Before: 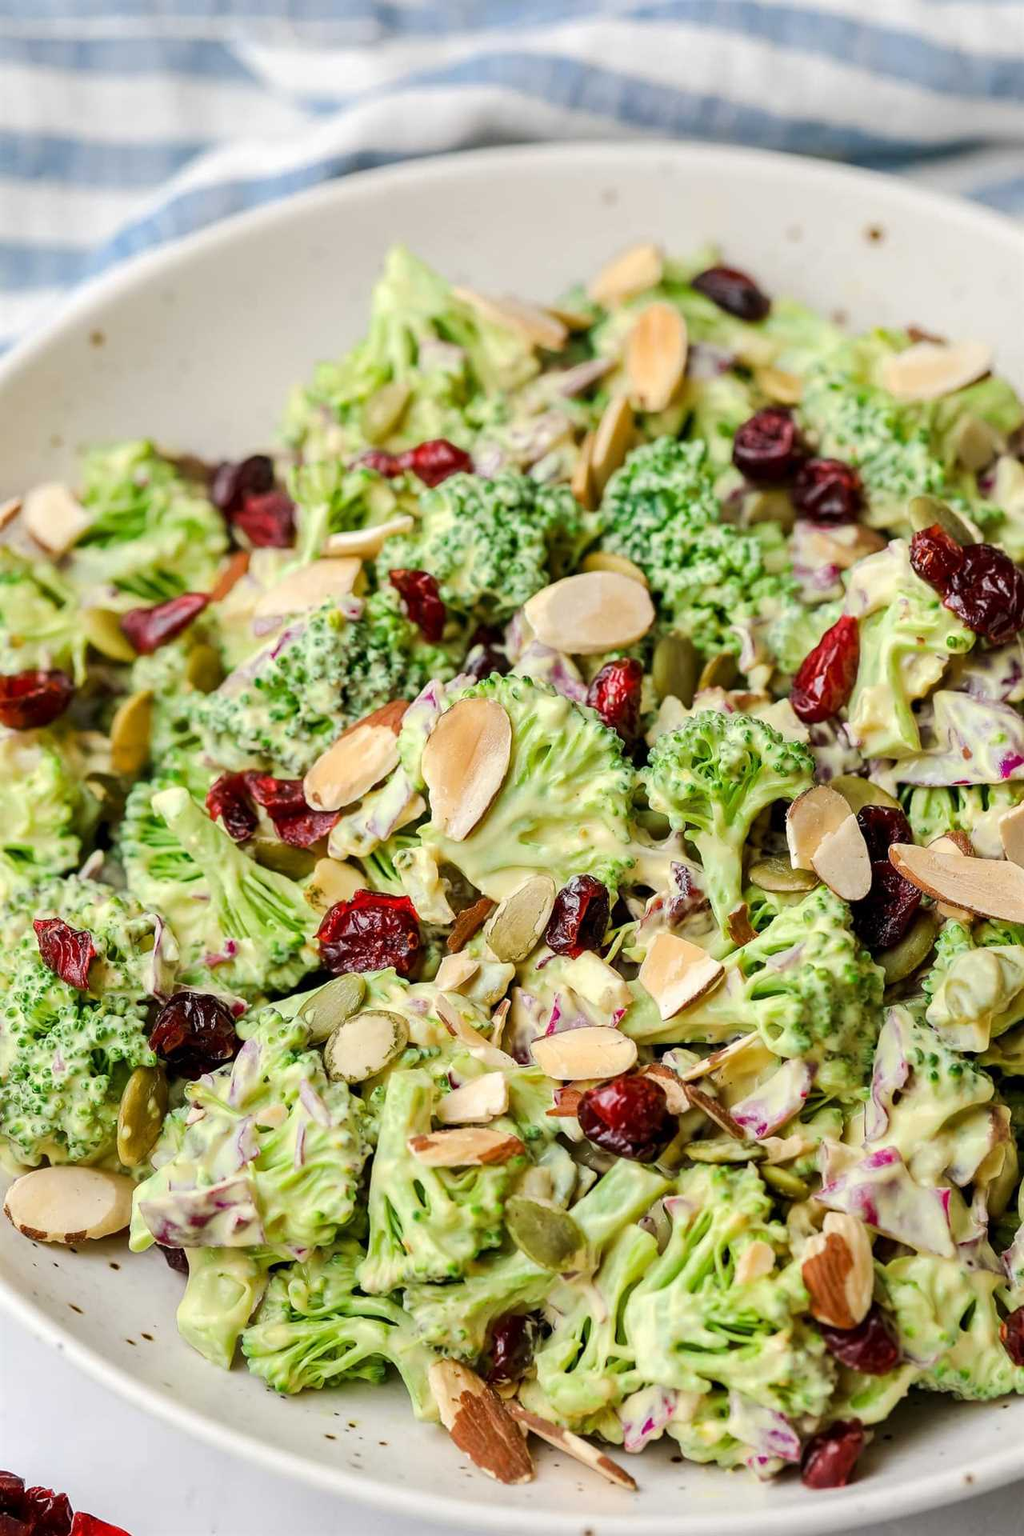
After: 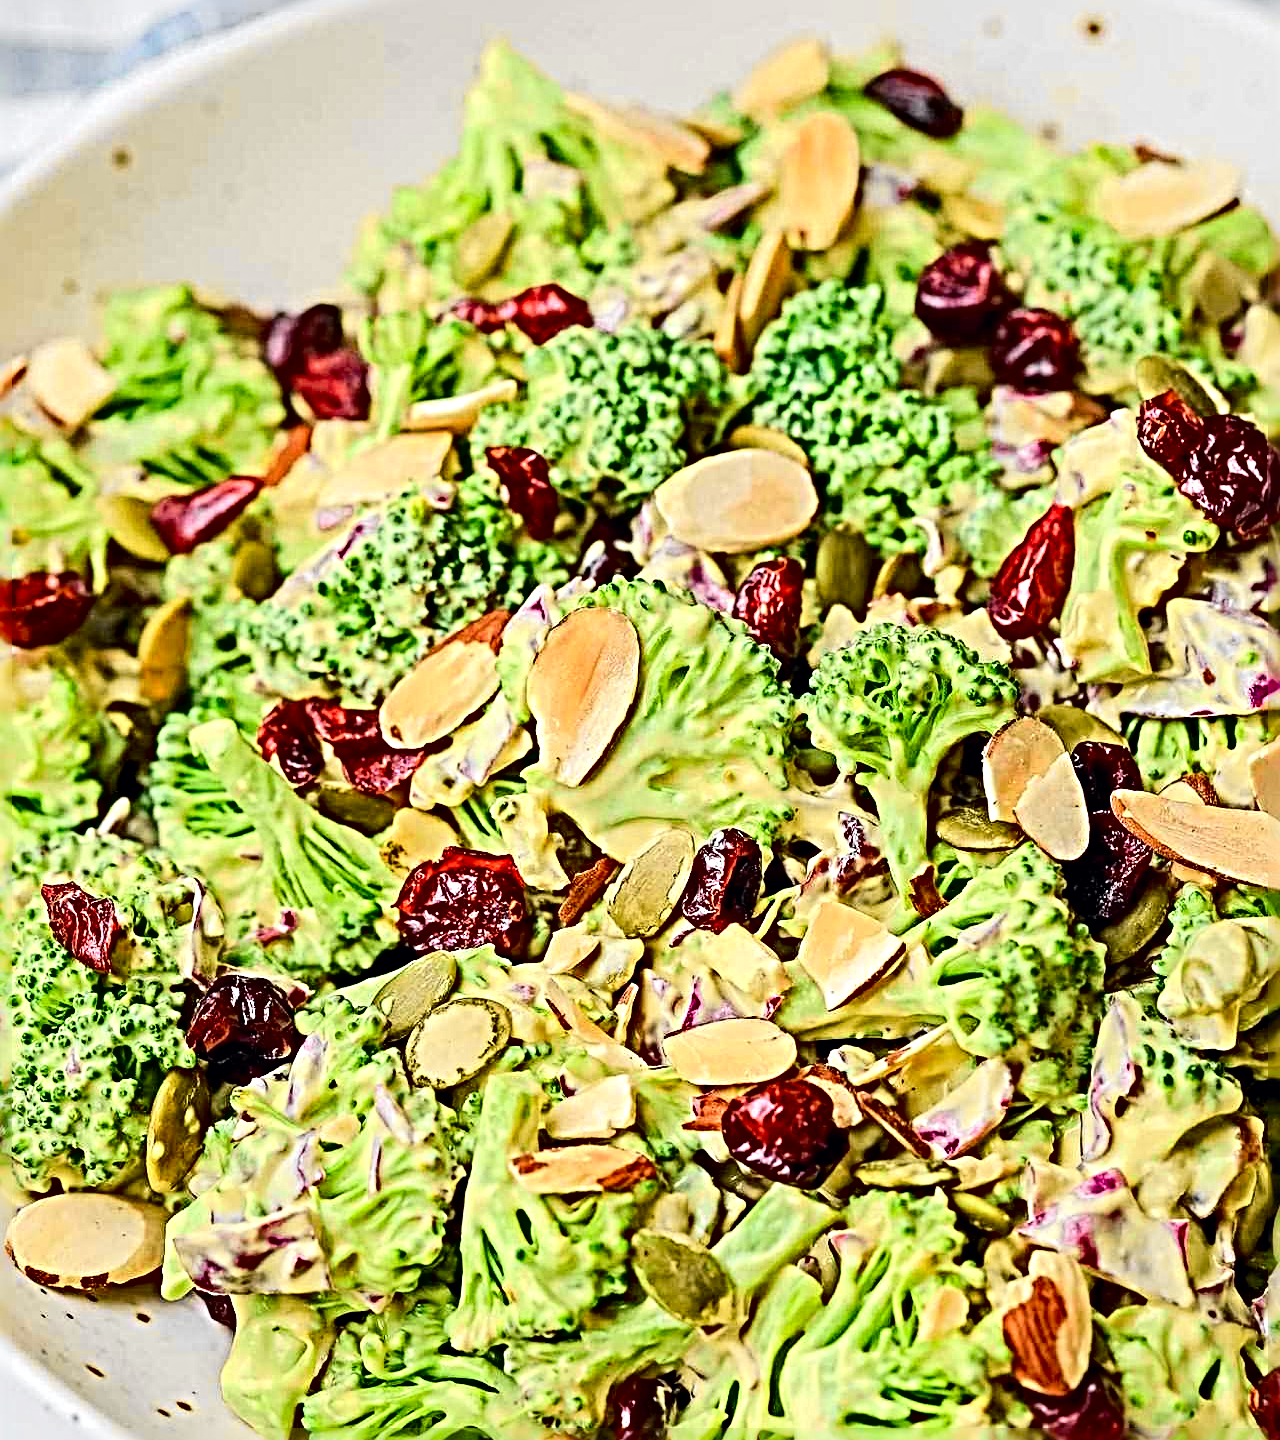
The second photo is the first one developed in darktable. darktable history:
crop: top 13.819%, bottom 11.169%
sharpen: radius 6.3, amount 1.8, threshold 0
tone curve: curves: ch0 [(0, 0) (0.071, 0.047) (0.266, 0.26) (0.491, 0.552) (0.753, 0.818) (1, 0.983)]; ch1 [(0, 0) (0.346, 0.307) (0.408, 0.369) (0.463, 0.443) (0.482, 0.493) (0.502, 0.5) (0.517, 0.518) (0.546, 0.576) (0.588, 0.643) (0.651, 0.709) (1, 1)]; ch2 [(0, 0) (0.346, 0.34) (0.434, 0.46) (0.485, 0.494) (0.5, 0.494) (0.517, 0.503) (0.535, 0.545) (0.583, 0.634) (0.625, 0.686) (1, 1)], color space Lab, independent channels, preserve colors none
tone equalizer: on, module defaults
